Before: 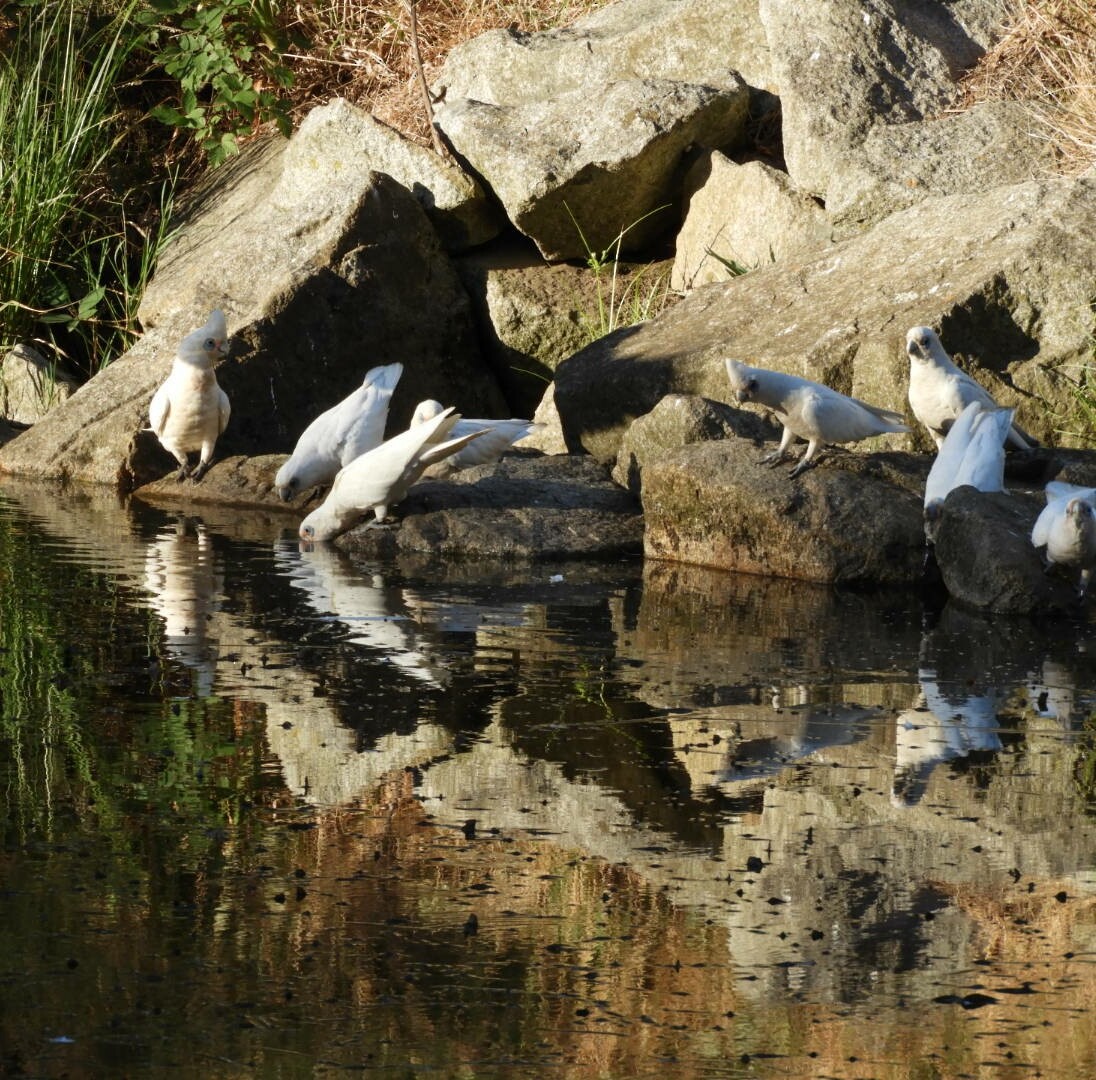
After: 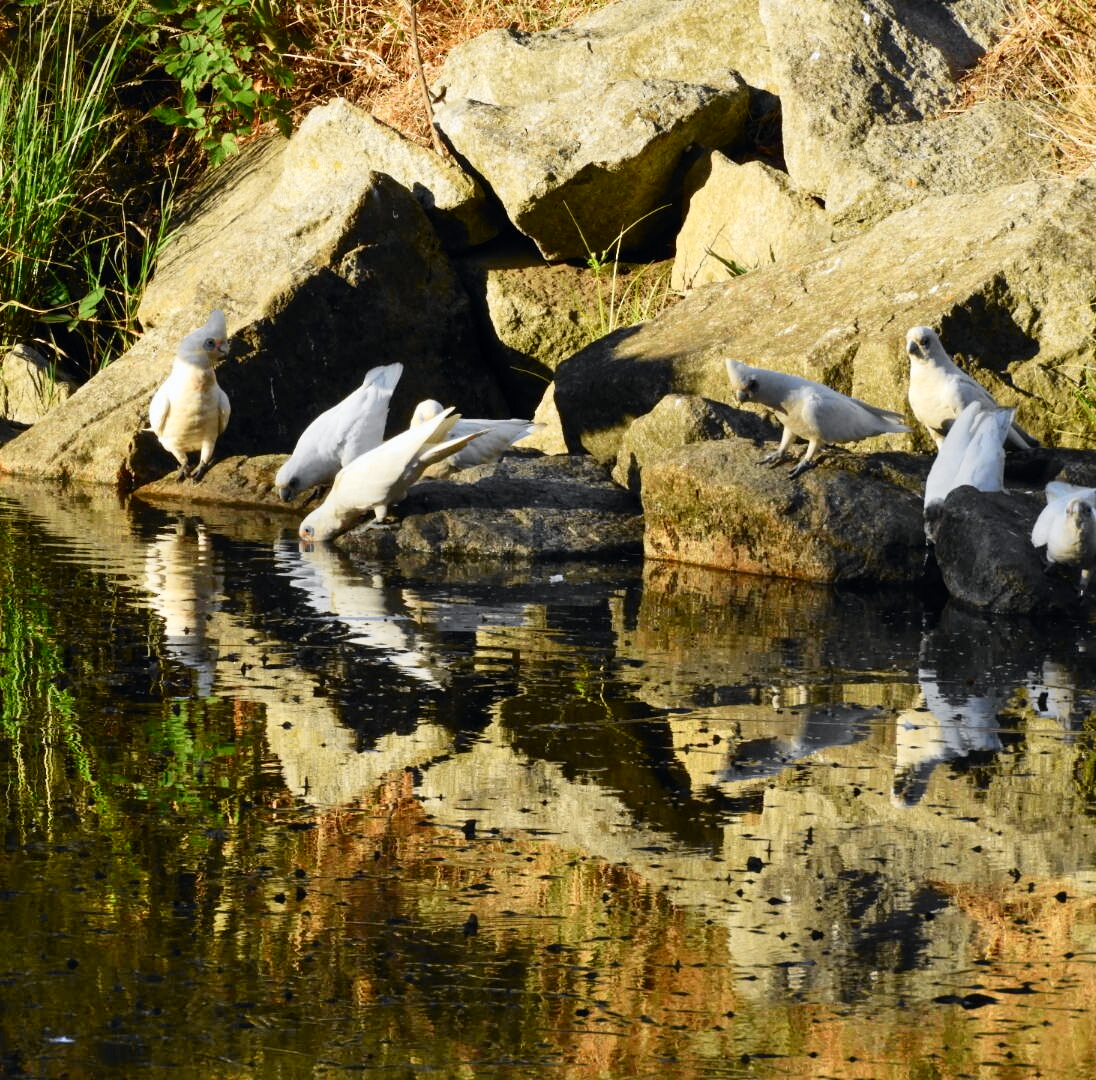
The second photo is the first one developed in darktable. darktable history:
tone curve: curves: ch0 [(0, 0) (0.071, 0.047) (0.266, 0.26) (0.491, 0.552) (0.753, 0.818) (1, 0.983)]; ch1 [(0, 0) (0.346, 0.307) (0.408, 0.369) (0.463, 0.443) (0.482, 0.493) (0.502, 0.5) (0.517, 0.518) (0.55, 0.573) (0.597, 0.641) (0.651, 0.709) (1, 1)]; ch2 [(0, 0) (0.346, 0.34) (0.434, 0.46) (0.485, 0.494) (0.5, 0.494) (0.517, 0.506) (0.535, 0.545) (0.583, 0.634) (0.625, 0.686) (1, 1)], color space Lab, independent channels, preserve colors none
shadows and highlights: white point adjustment 1, soften with gaussian
